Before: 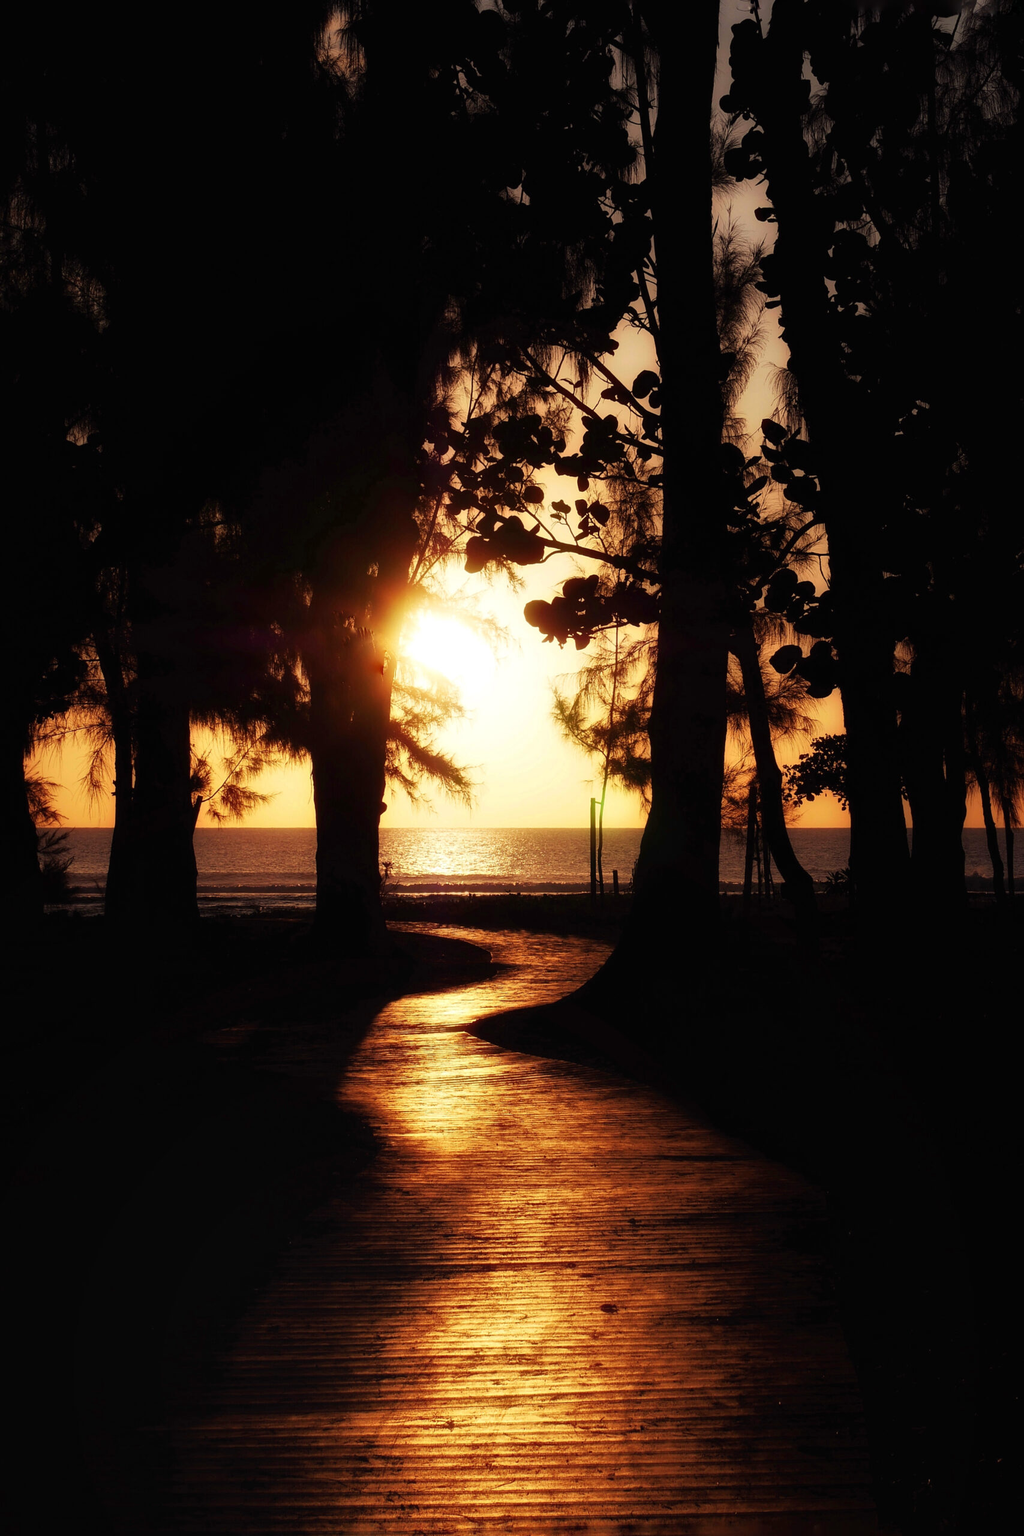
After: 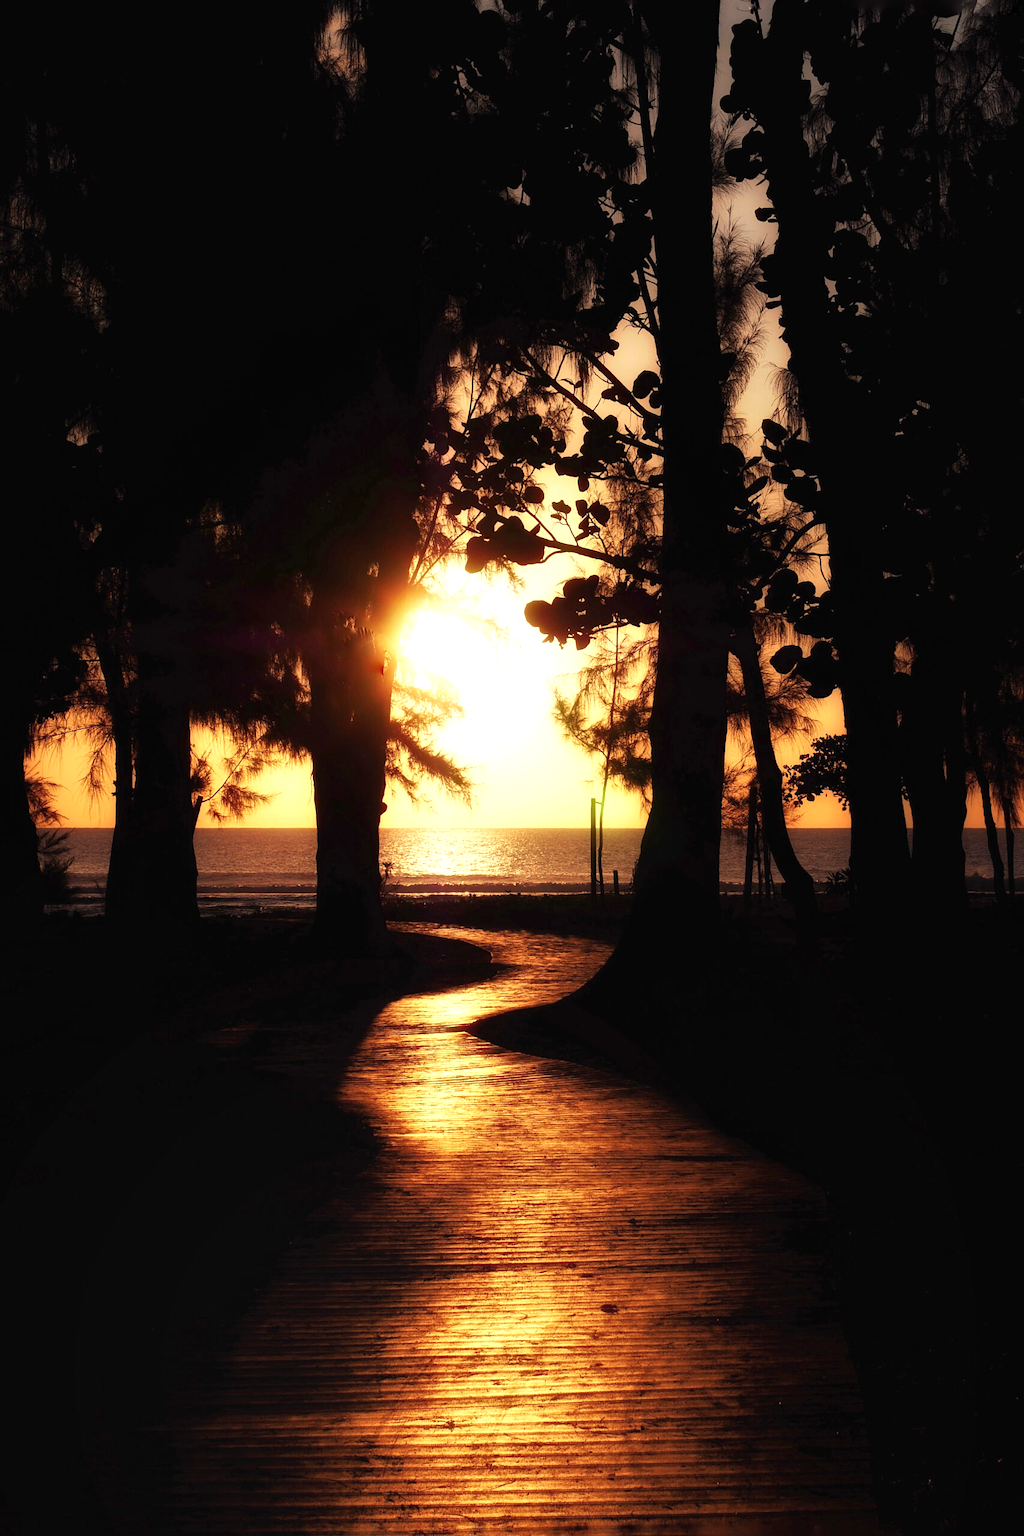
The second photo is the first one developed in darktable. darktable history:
exposure: black level correction 0, exposure 0.695 EV, compensate exposure bias true, compensate highlight preservation false
